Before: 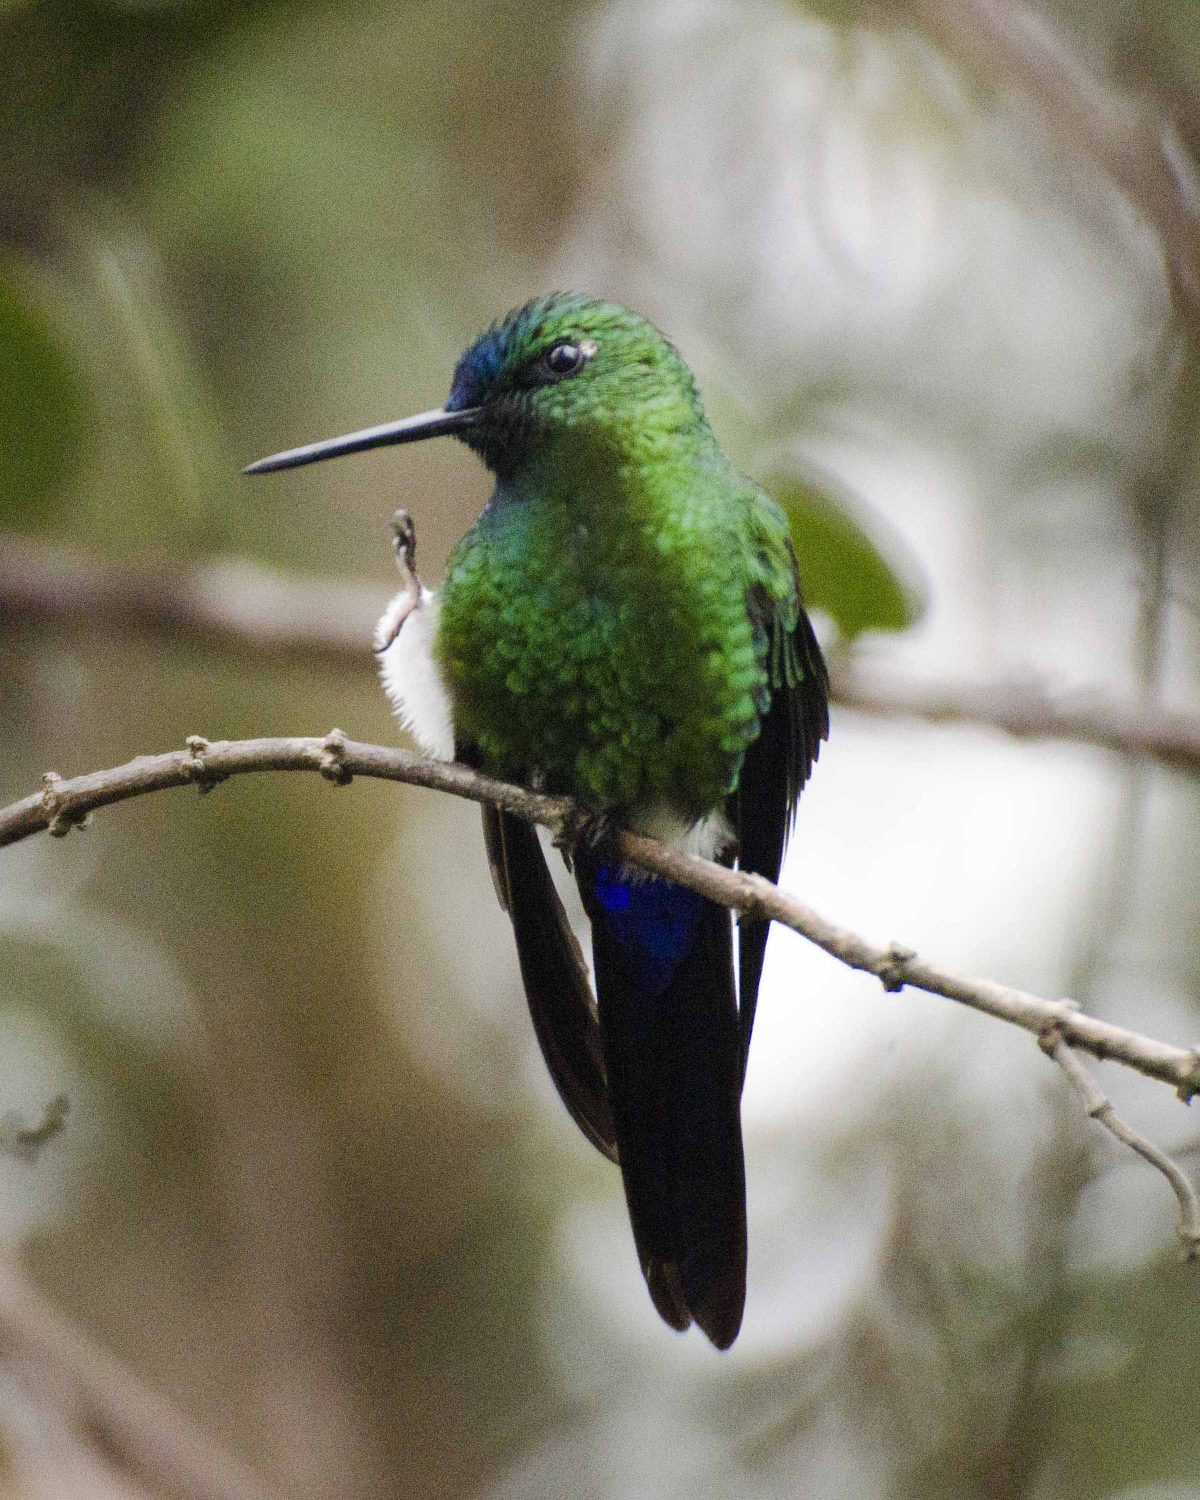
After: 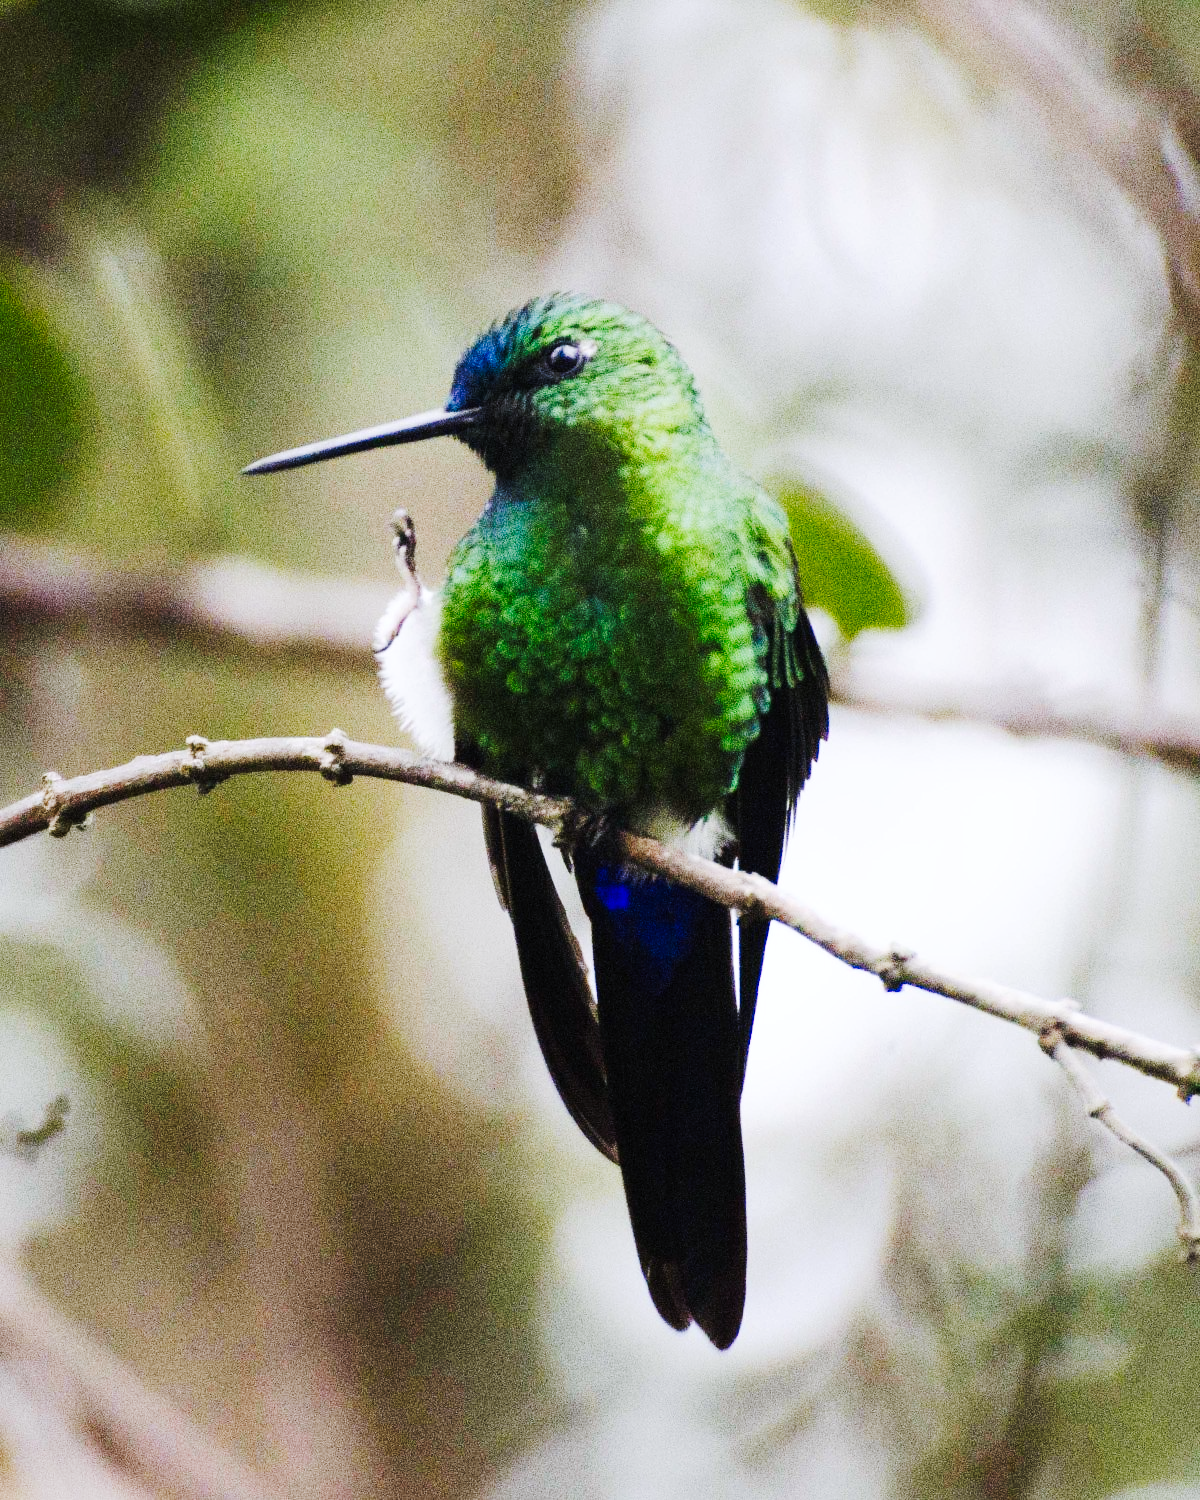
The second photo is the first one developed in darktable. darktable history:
color calibration: illuminant as shot in camera, x 0.358, y 0.373, temperature 4628.91 K
tone curve: curves: ch0 [(0, 0) (0.003, 0.005) (0.011, 0.011) (0.025, 0.02) (0.044, 0.03) (0.069, 0.041) (0.1, 0.062) (0.136, 0.089) (0.177, 0.135) (0.224, 0.189) (0.277, 0.259) (0.335, 0.373) (0.399, 0.499) (0.468, 0.622) (0.543, 0.724) (0.623, 0.807) (0.709, 0.868) (0.801, 0.916) (0.898, 0.964) (1, 1)], preserve colors none
